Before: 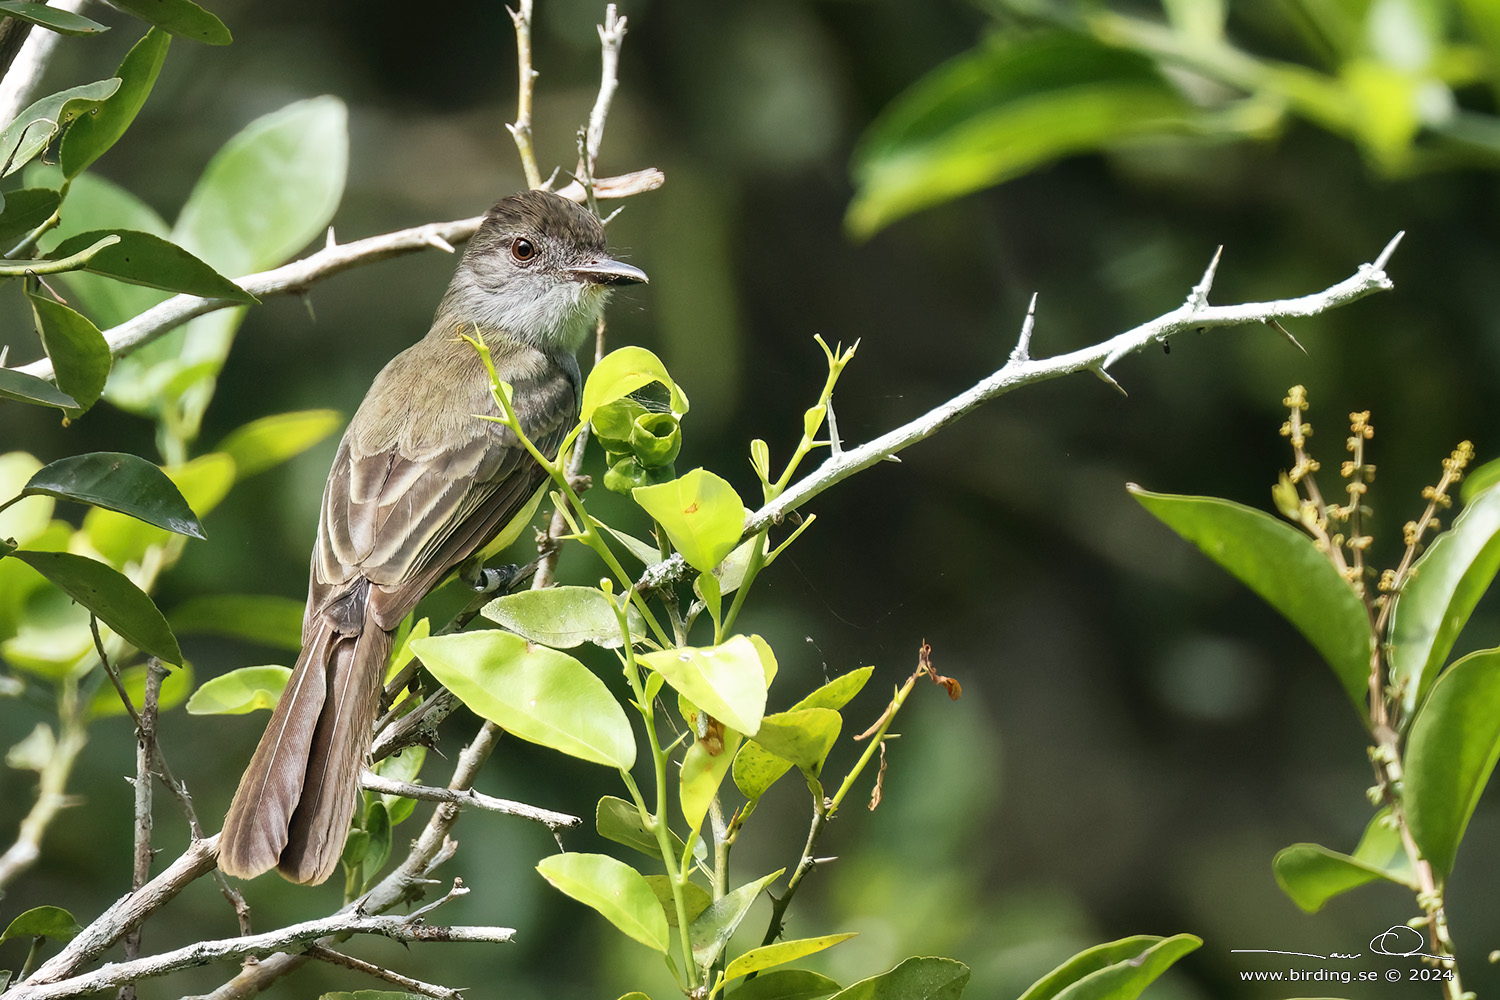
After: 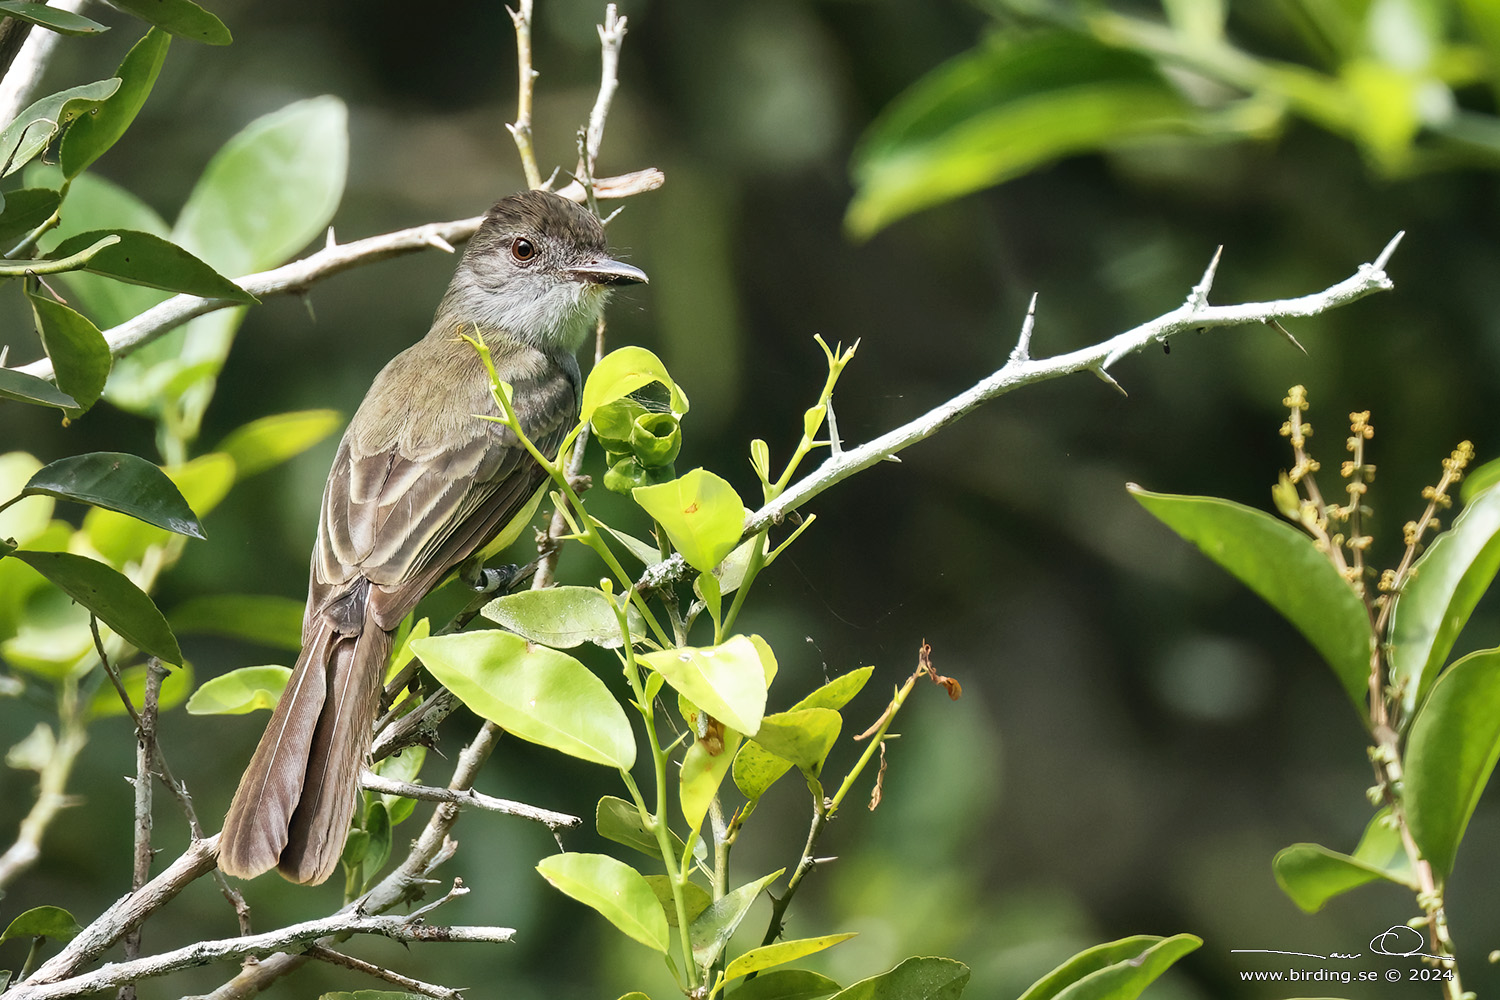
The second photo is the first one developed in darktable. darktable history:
shadows and highlights: radius 106.98, shadows 40.42, highlights -72.09, low approximation 0.01, soften with gaussian
